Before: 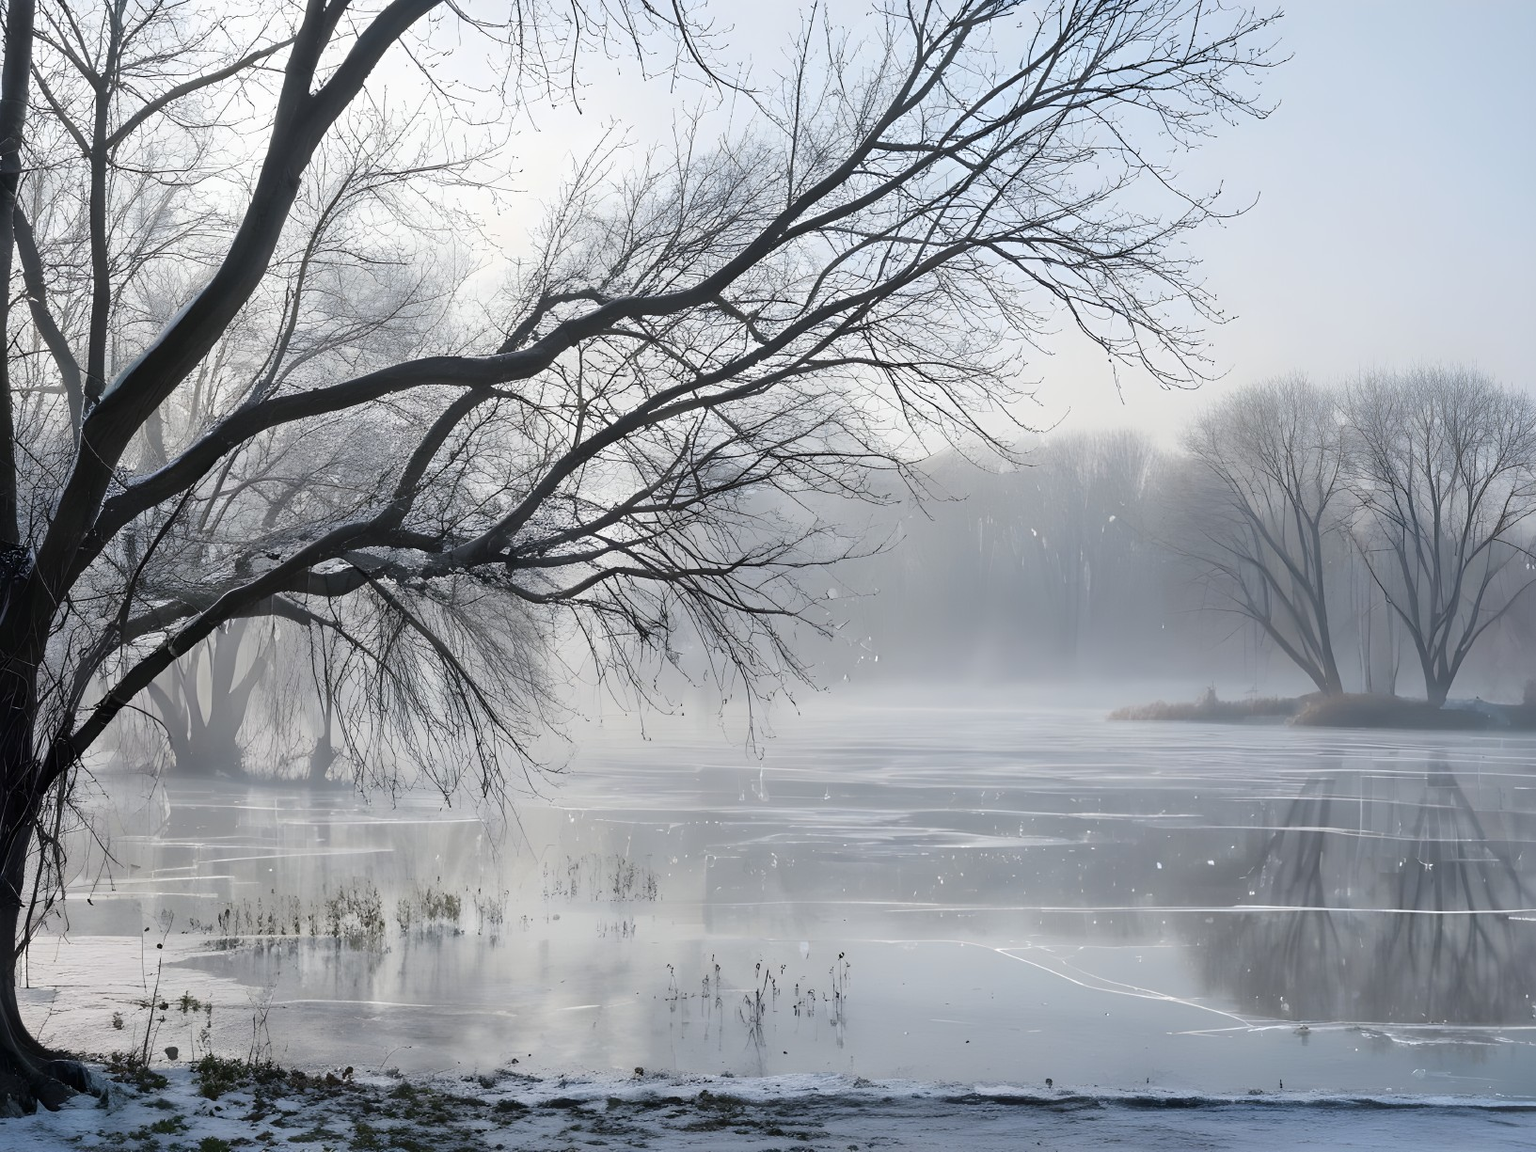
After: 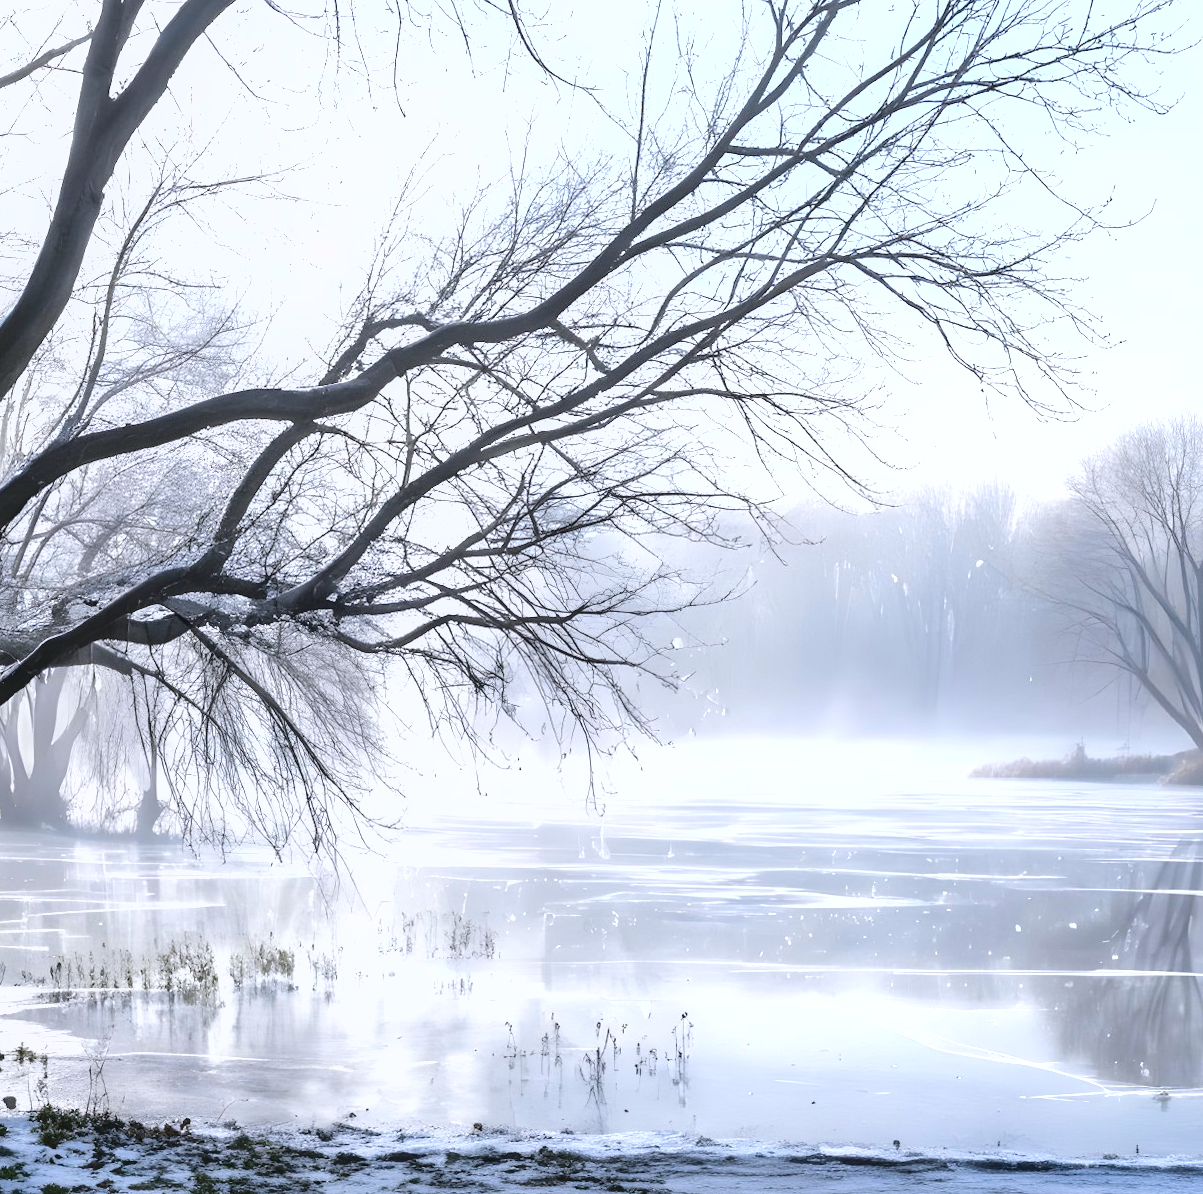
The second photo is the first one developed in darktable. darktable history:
exposure: black level correction 0, exposure 1 EV, compensate highlight preservation false
white balance: red 0.984, blue 1.059
local contrast: detail 110%
crop: left 9.88%, right 12.664%
fill light: exposure -2 EV, width 8.6
velvia: strength 9.25%
rotate and perspective: rotation 0.074°, lens shift (vertical) 0.096, lens shift (horizontal) -0.041, crop left 0.043, crop right 0.952, crop top 0.024, crop bottom 0.979
